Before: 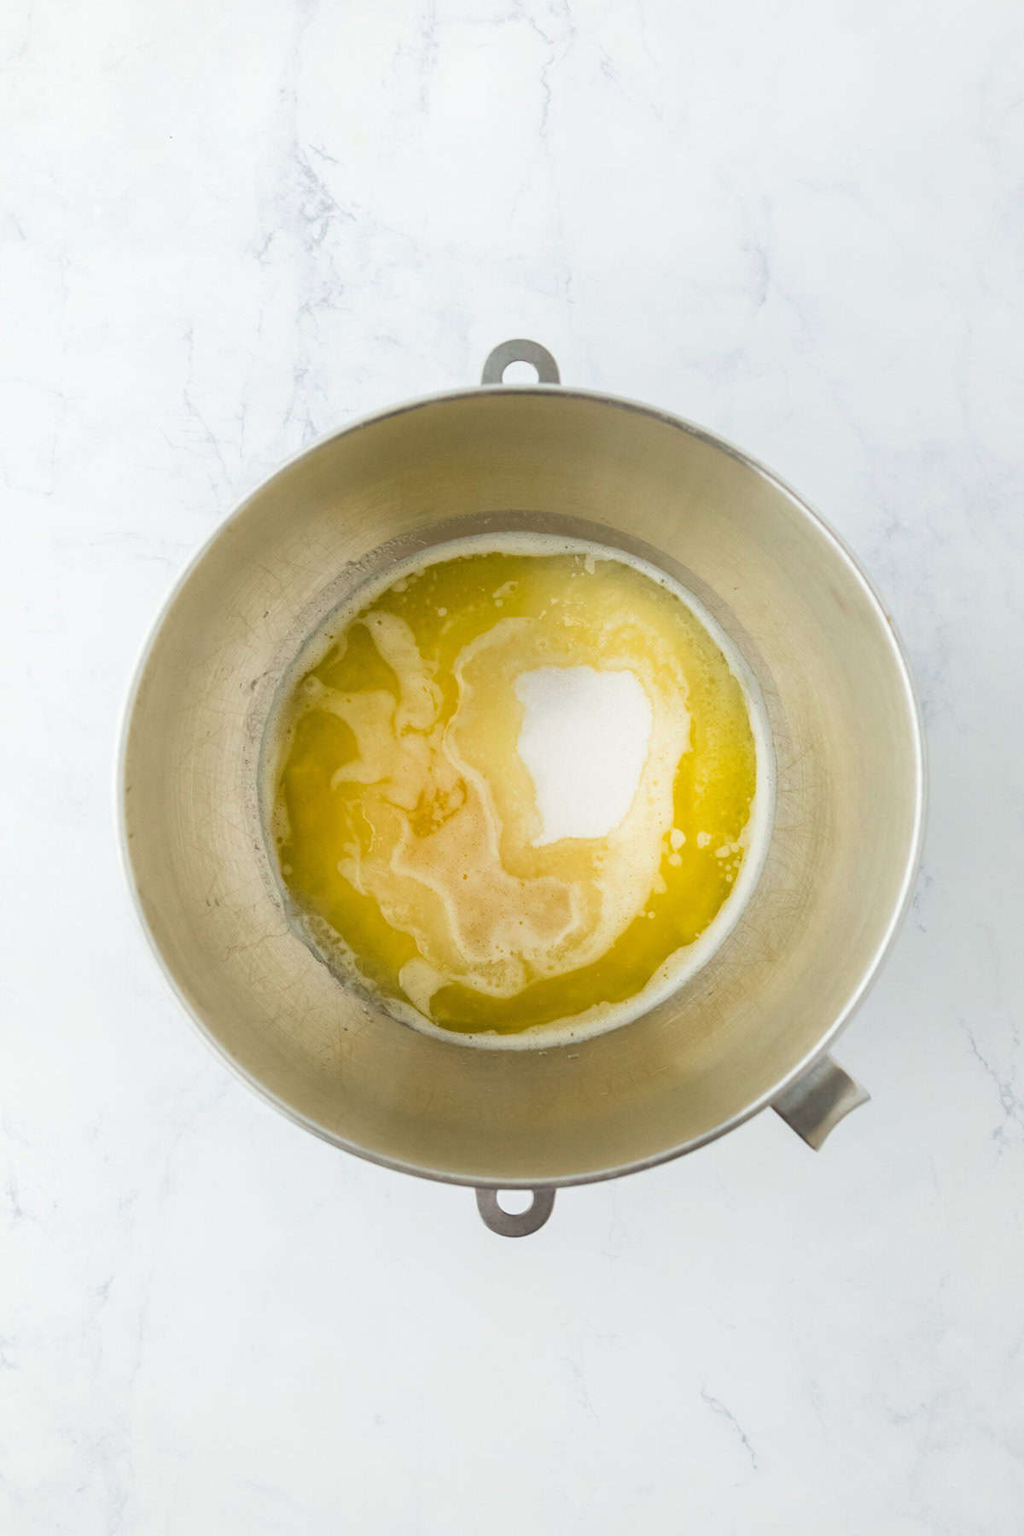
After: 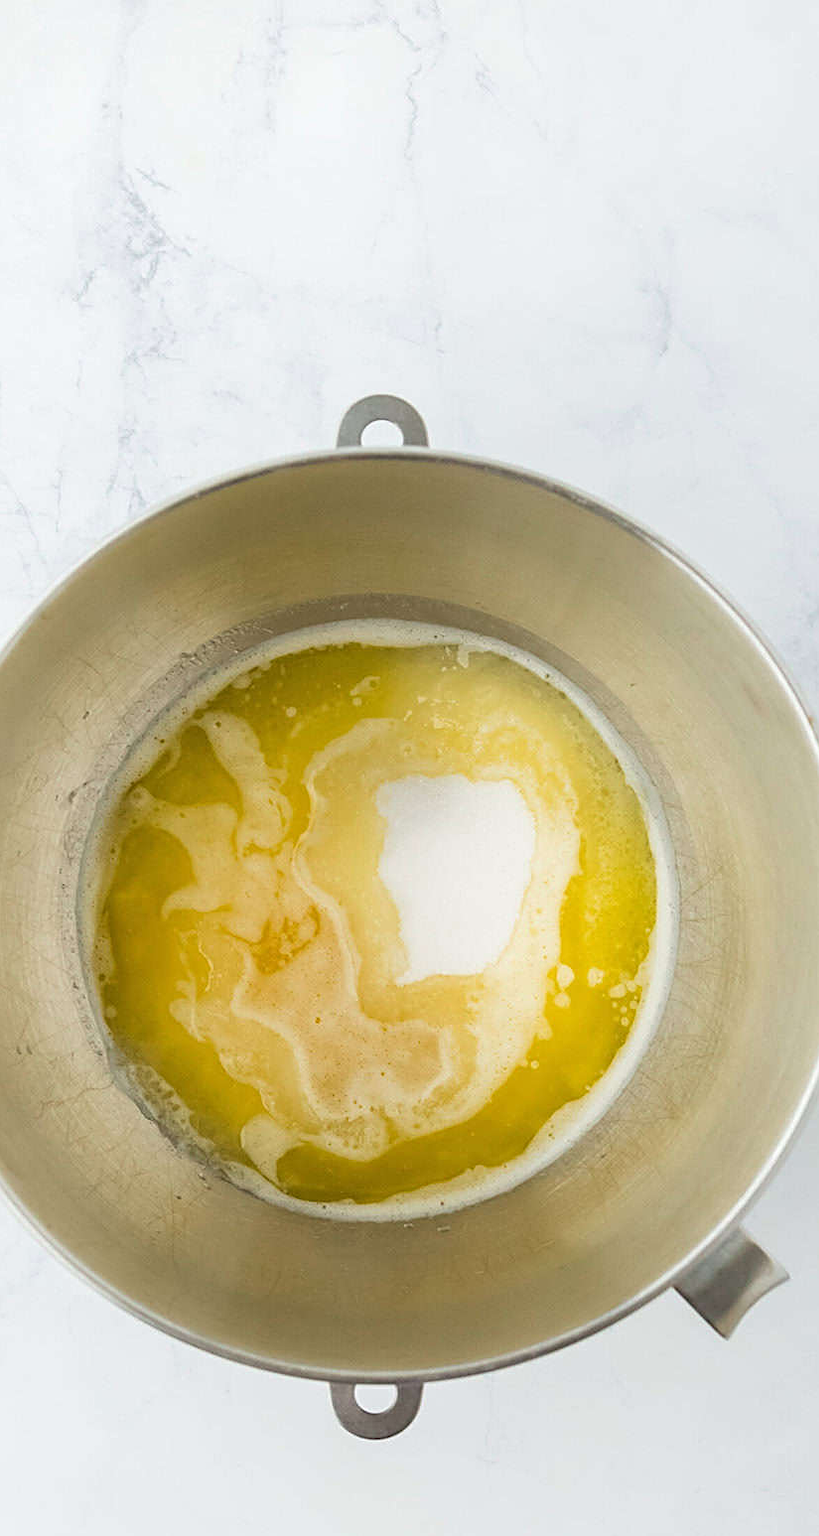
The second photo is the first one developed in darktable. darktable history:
sharpen: on, module defaults
levels: gray 50.73%
crop: left 18.768%, right 12.405%, bottom 14.029%
